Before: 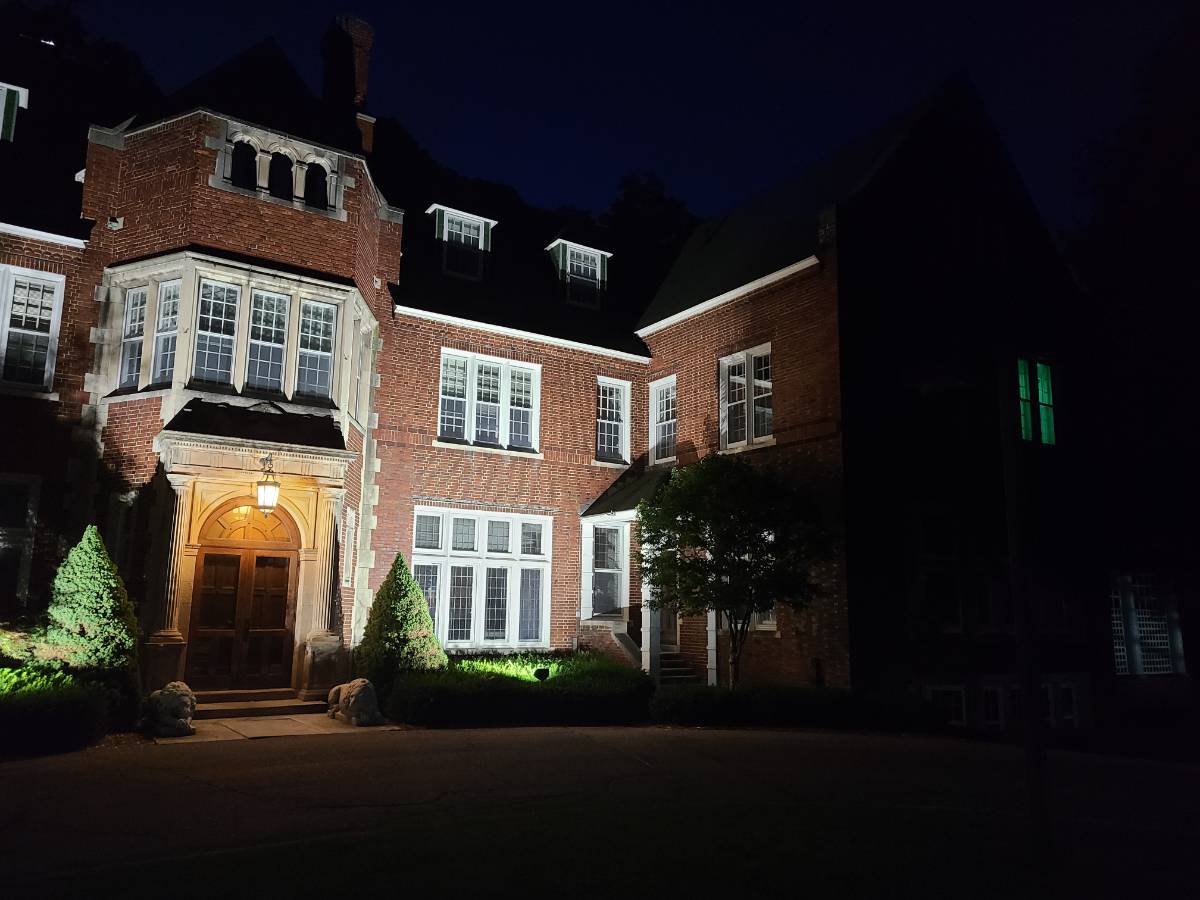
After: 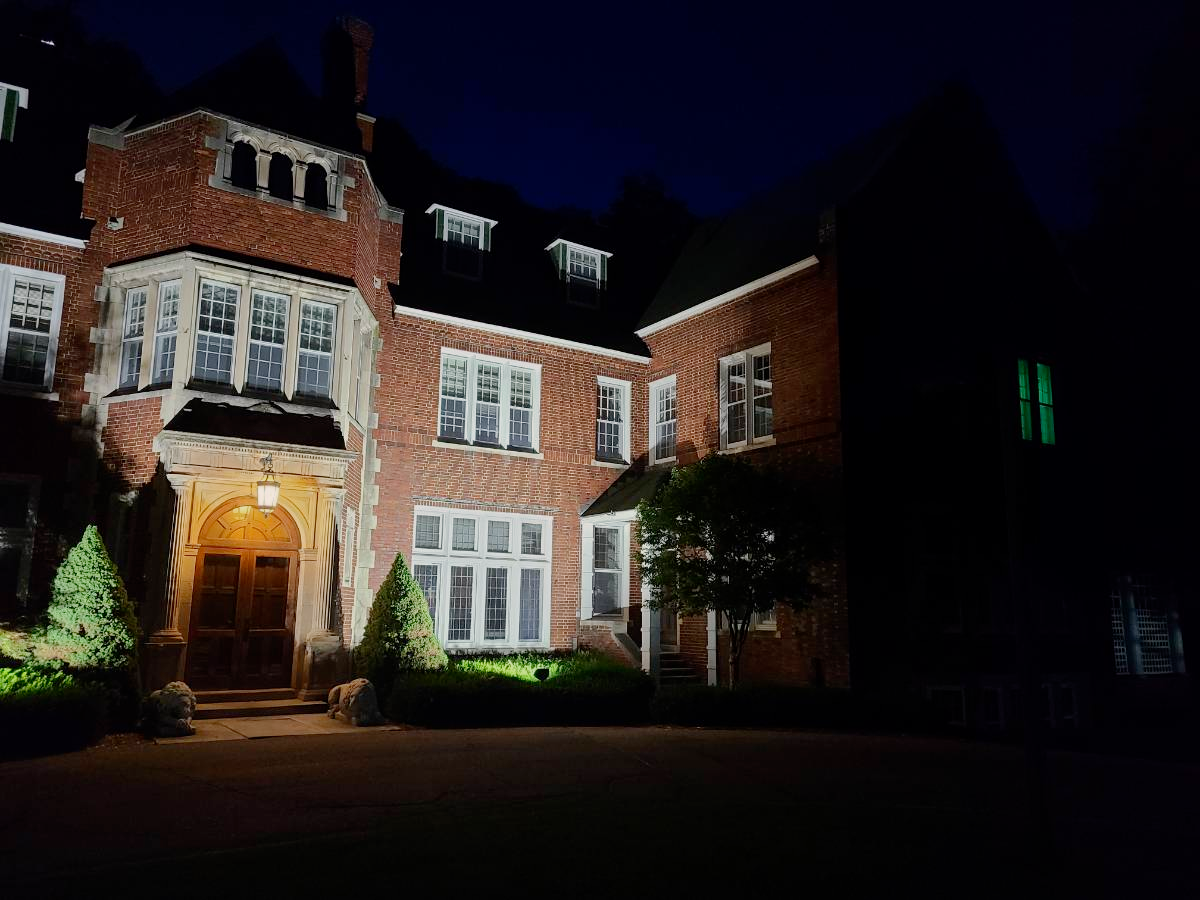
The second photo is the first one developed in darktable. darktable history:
filmic rgb: black relative exposure -16 EV, threshold -0.33 EV, transition 3.19 EV, structure ↔ texture 100%, target black luminance 0%, hardness 7.57, latitude 72.96%, contrast 0.908, highlights saturation mix 10%, shadows ↔ highlights balance -0.38%, add noise in highlights 0, preserve chrominance no, color science v4 (2020), iterations of high-quality reconstruction 10, enable highlight reconstruction true
